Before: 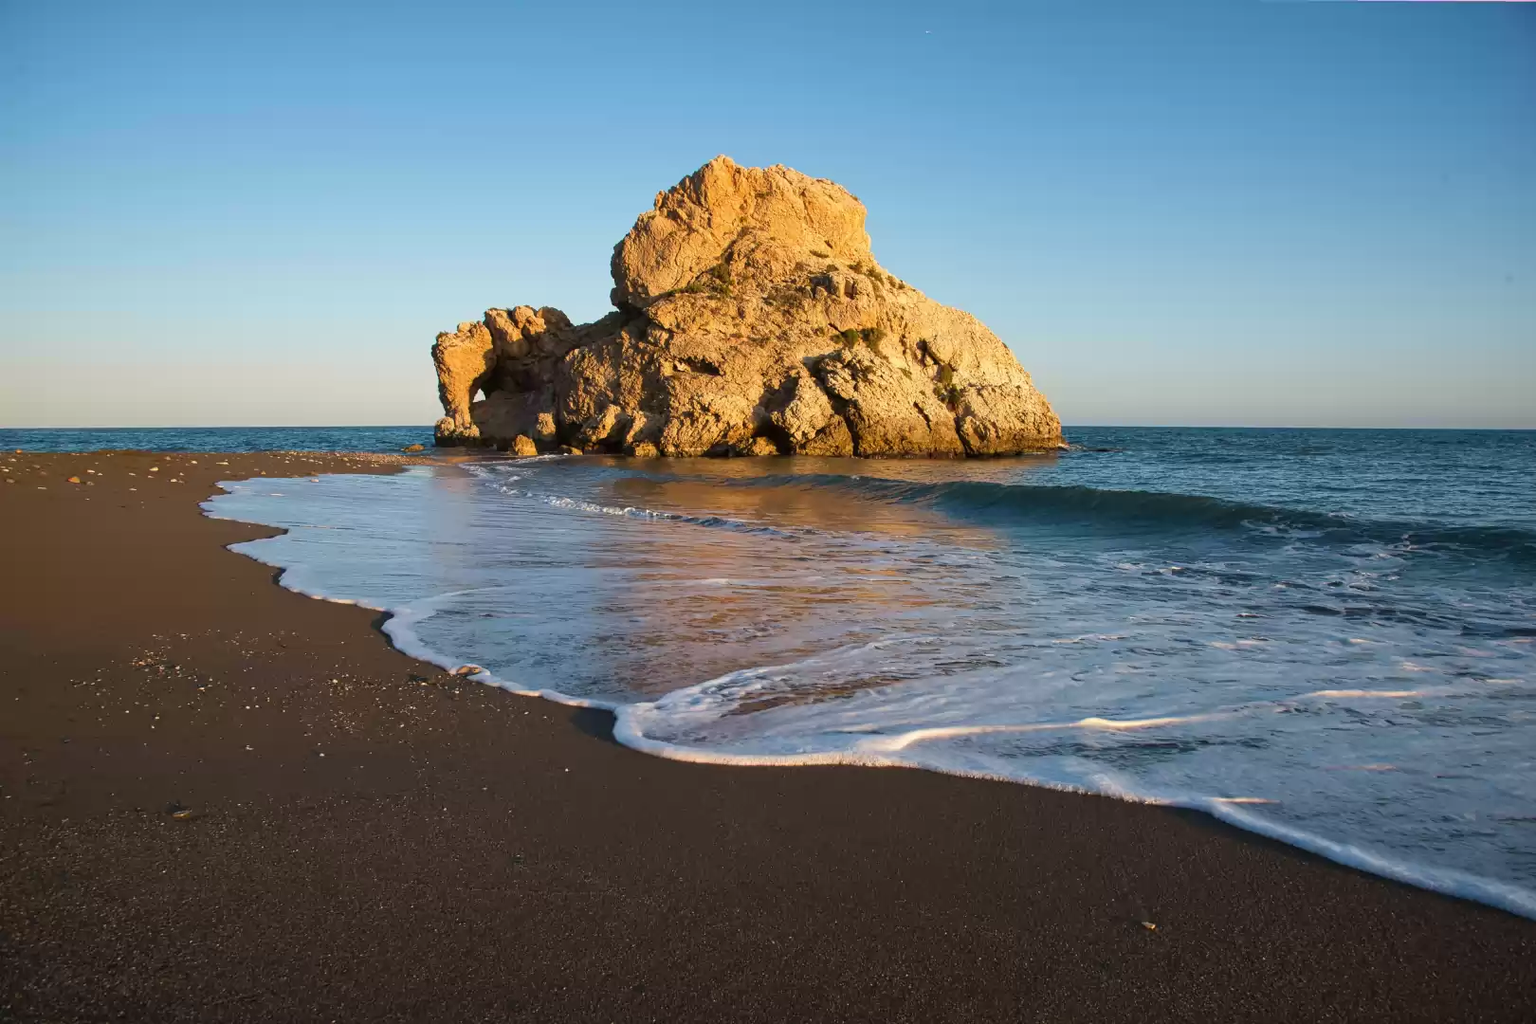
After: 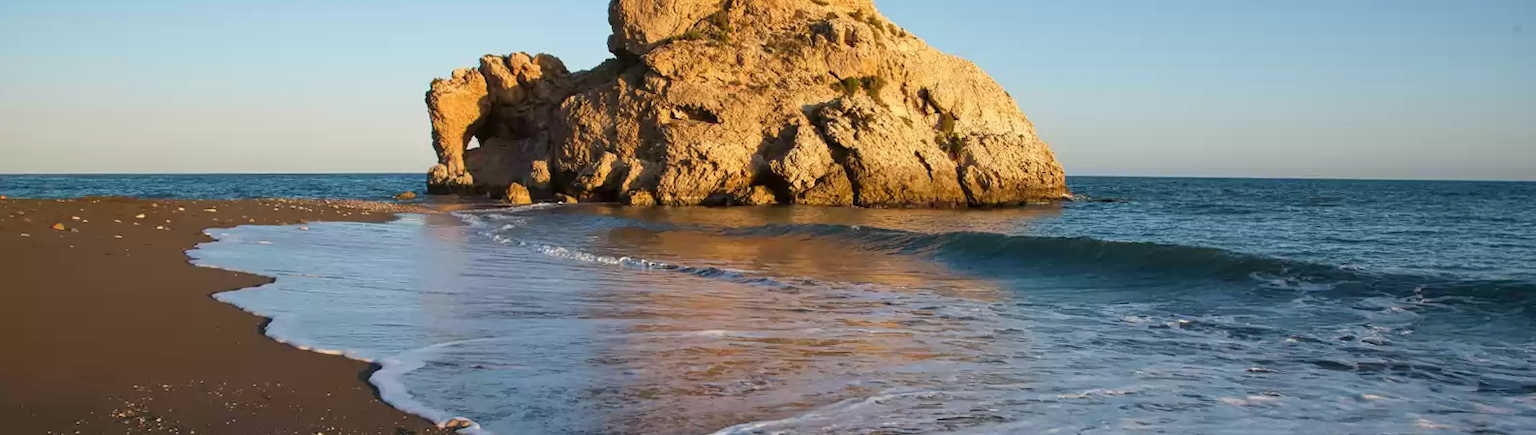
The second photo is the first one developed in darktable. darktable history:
crop and rotate: top 23.84%, bottom 34.294%
rotate and perspective: rotation 0.226°, lens shift (vertical) -0.042, crop left 0.023, crop right 0.982, crop top 0.006, crop bottom 0.994
